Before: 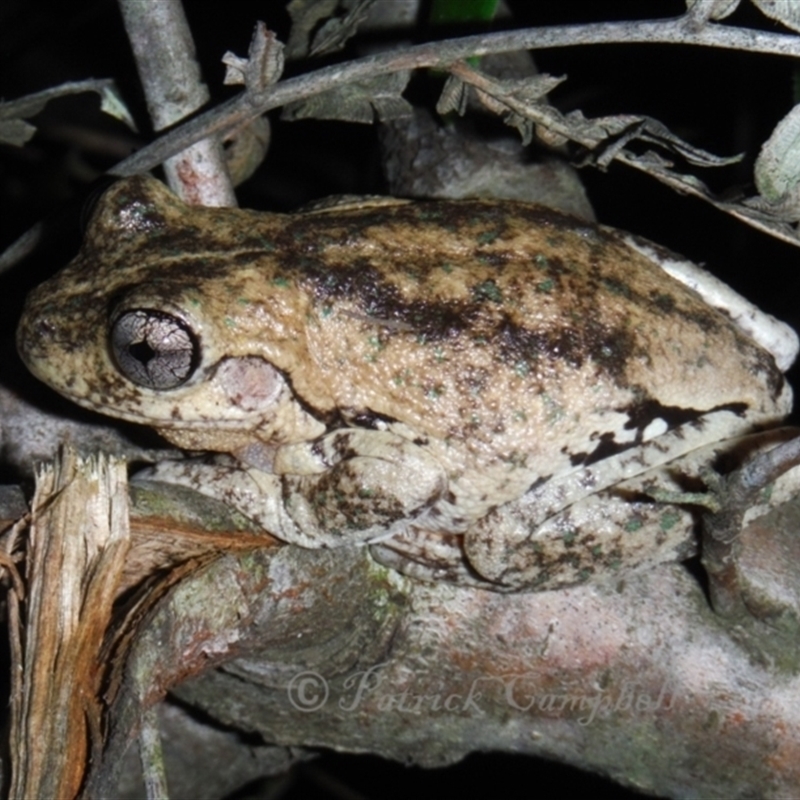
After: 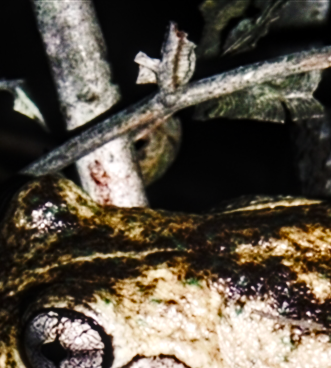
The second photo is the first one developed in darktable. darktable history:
tone equalizer: -8 EV -1.08 EV, -7 EV -1.01 EV, -6 EV -0.848 EV, -5 EV -0.614 EV, -3 EV 0.605 EV, -2 EV 0.883 EV, -1 EV 1 EV, +0 EV 1.07 EV, edges refinement/feathering 500, mask exposure compensation -1.57 EV, preserve details no
base curve: curves: ch0 [(0, 0) (0.036, 0.025) (0.121, 0.166) (0.206, 0.329) (0.605, 0.79) (1, 1)], preserve colors none
local contrast: on, module defaults
crop and rotate: left 11.018%, top 0.065%, right 47.515%, bottom 53.904%
color balance rgb: highlights gain › chroma 3.072%, highlights gain › hue 60.15°, perceptual saturation grading › global saturation 20%, perceptual saturation grading › highlights -49.861%, perceptual saturation grading › shadows 25.447%, saturation formula JzAzBz (2021)
